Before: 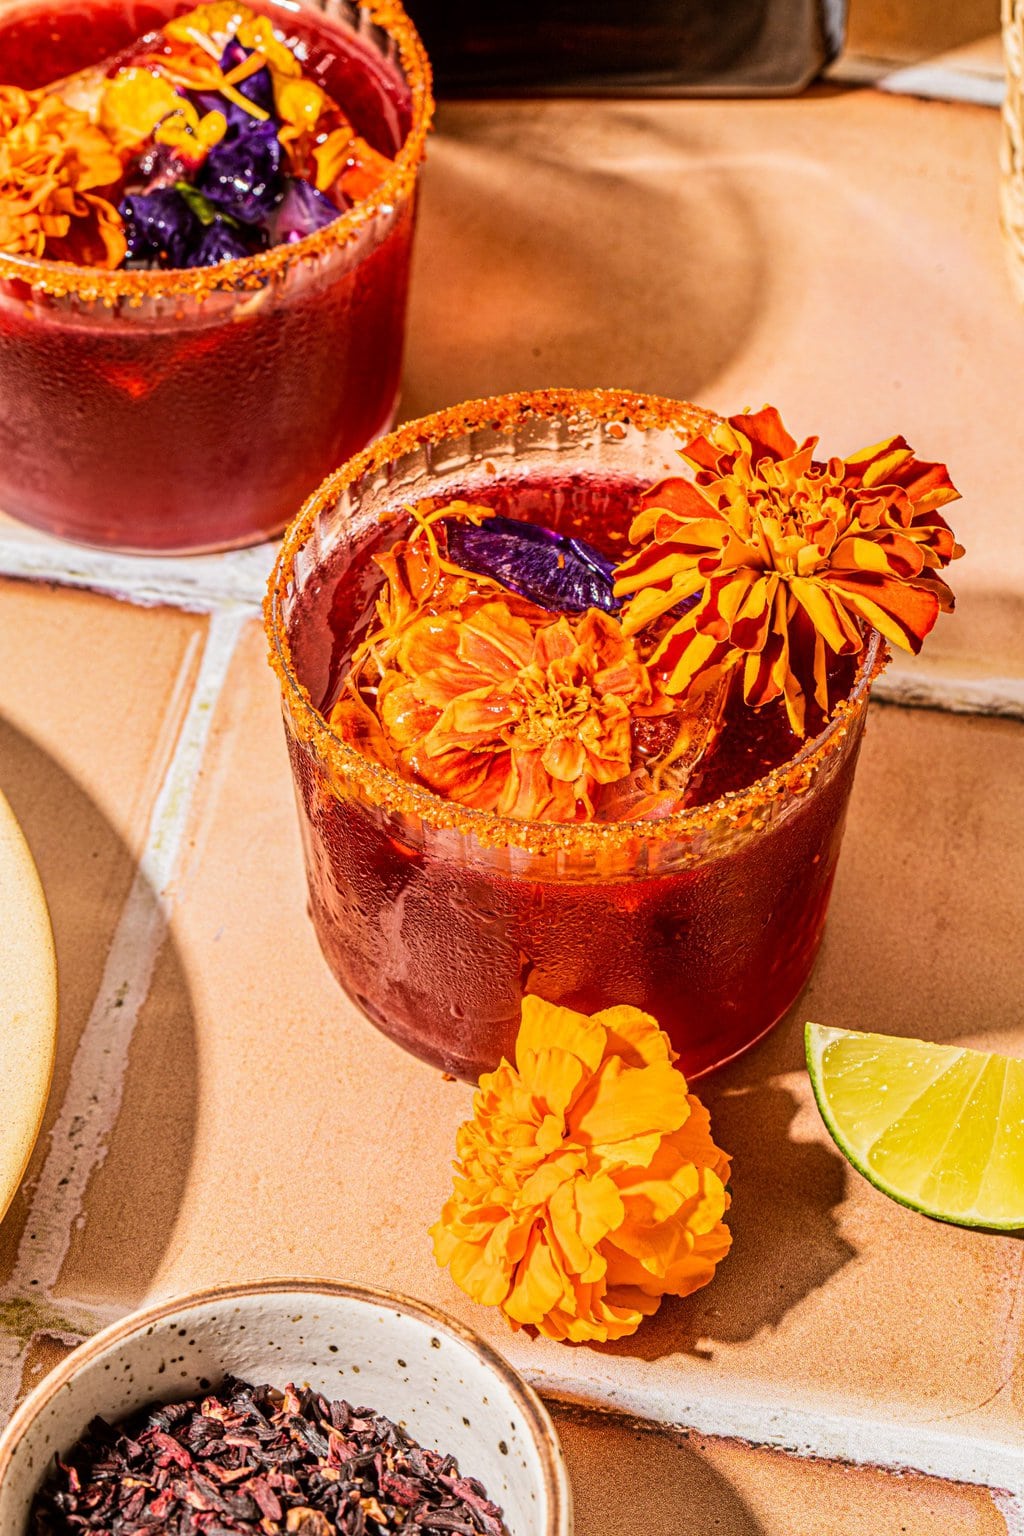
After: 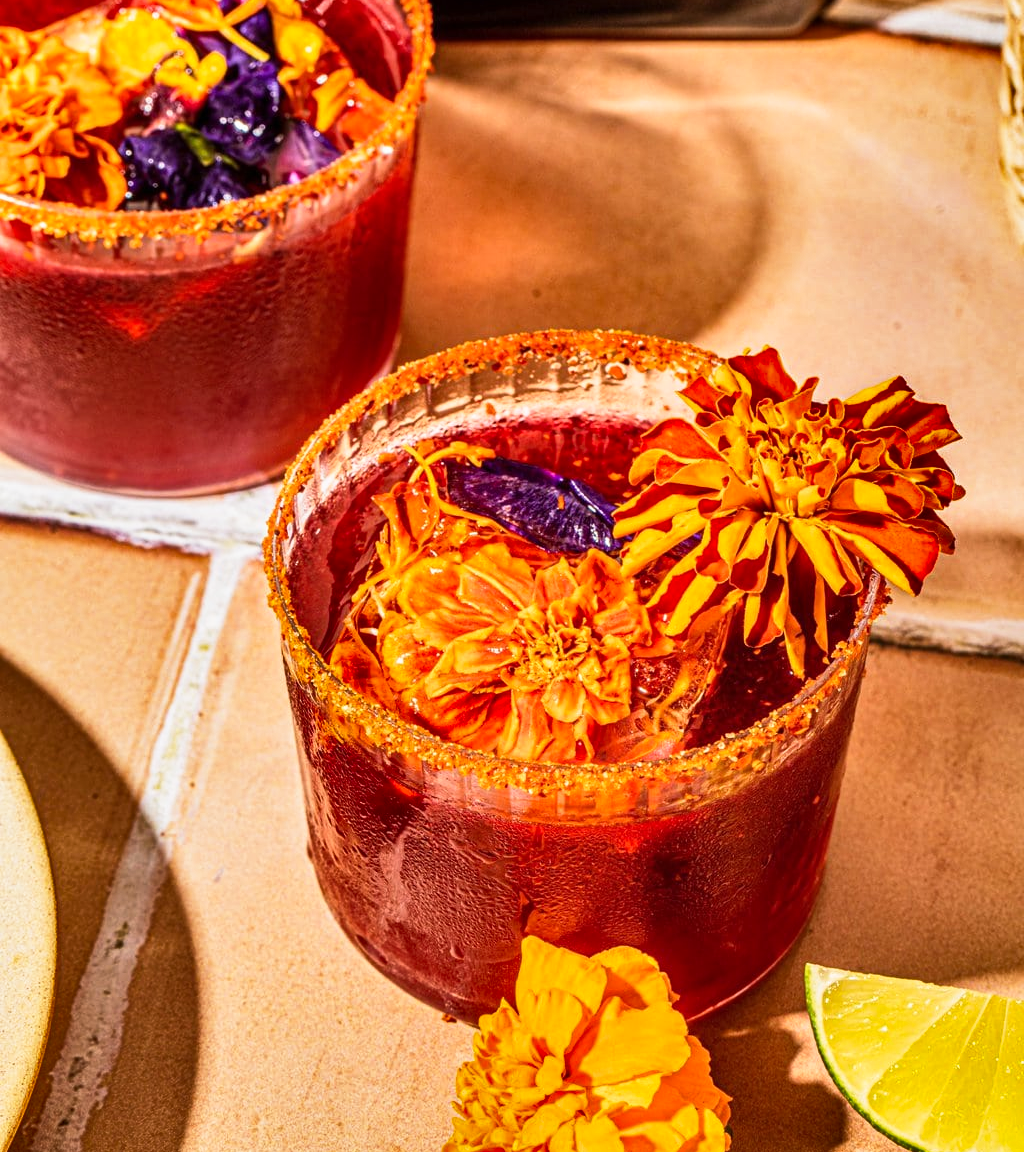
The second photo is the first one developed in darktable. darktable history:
crop: top 3.857%, bottom 21.132%
tone curve: curves: ch0 [(0, 0) (0.003, 0.003) (0.011, 0.012) (0.025, 0.027) (0.044, 0.048) (0.069, 0.076) (0.1, 0.109) (0.136, 0.148) (0.177, 0.194) (0.224, 0.245) (0.277, 0.303) (0.335, 0.366) (0.399, 0.436) (0.468, 0.511) (0.543, 0.593) (0.623, 0.681) (0.709, 0.775) (0.801, 0.875) (0.898, 0.954) (1, 1)], preserve colors none
shadows and highlights: radius 108.52, shadows 44.07, highlights -67.8, low approximation 0.01, soften with gaussian
